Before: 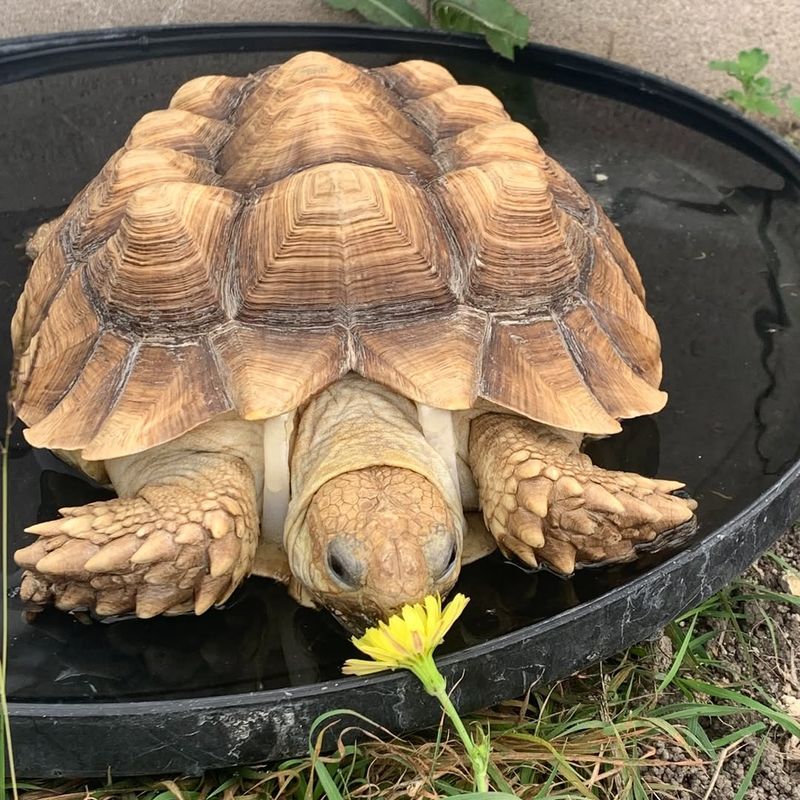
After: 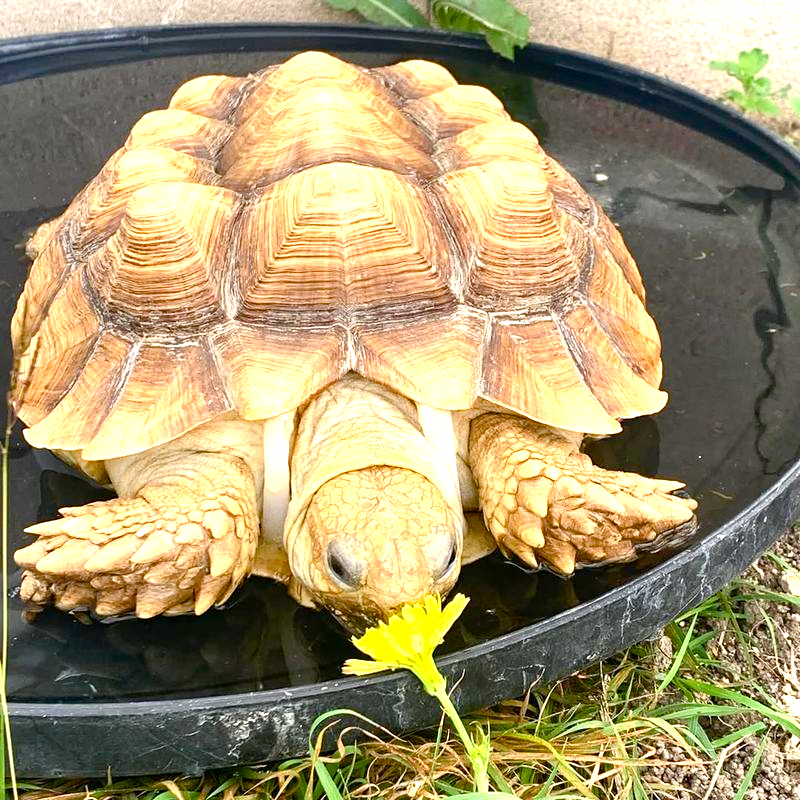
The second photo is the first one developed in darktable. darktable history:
exposure: black level correction 0.001, exposure 1.132 EV, compensate highlight preservation false
color balance rgb: perceptual saturation grading › global saturation 43.716%, perceptual saturation grading › highlights -24.849%, perceptual saturation grading › shadows 49.694%
